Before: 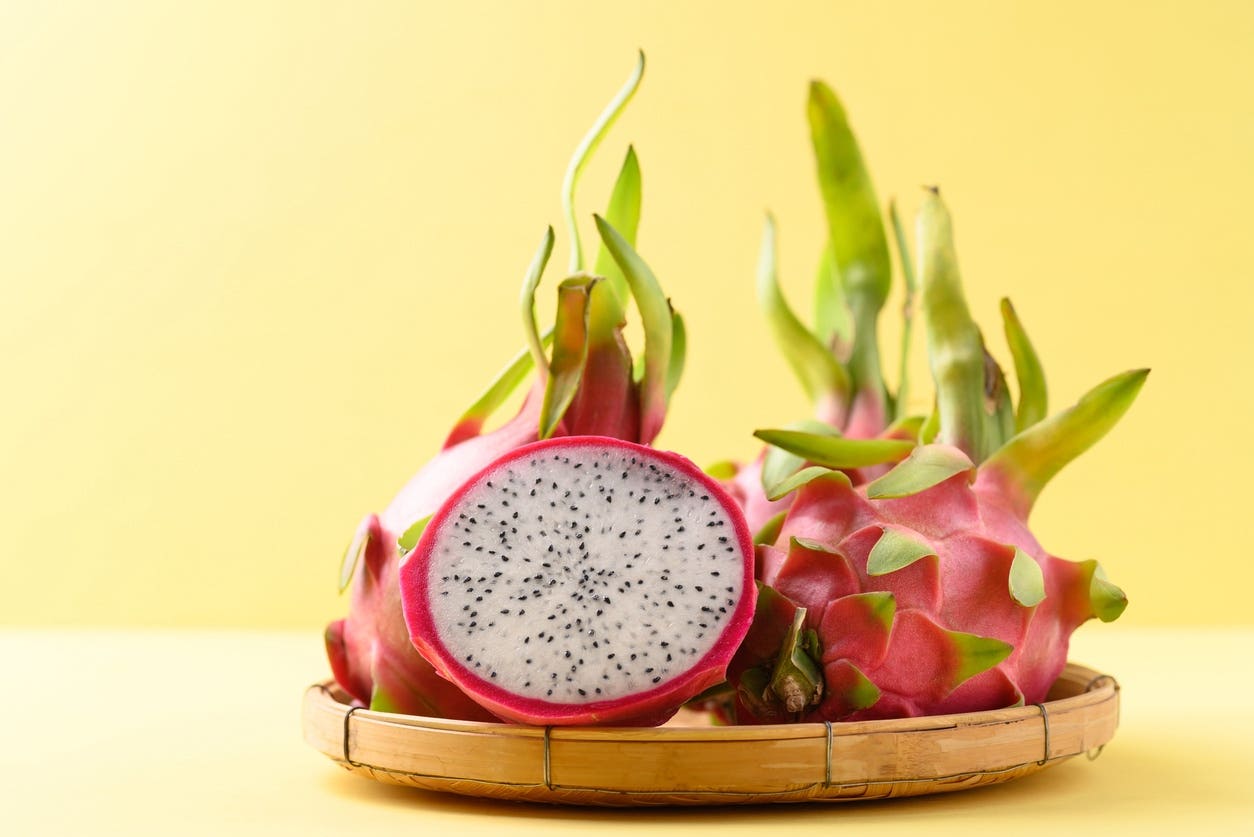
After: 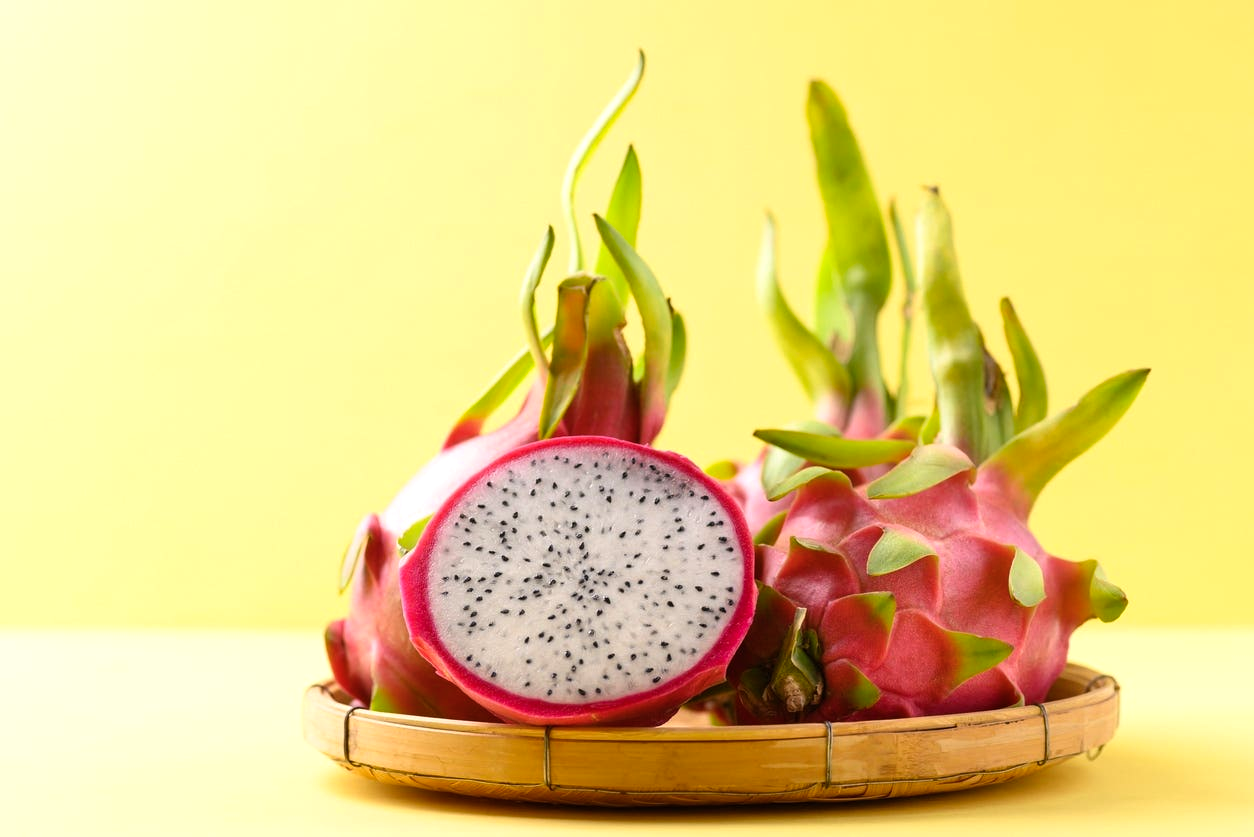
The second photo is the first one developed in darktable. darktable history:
color balance rgb: perceptual saturation grading › global saturation 0.659%, global vibrance 26.367%, contrast 6.684%
